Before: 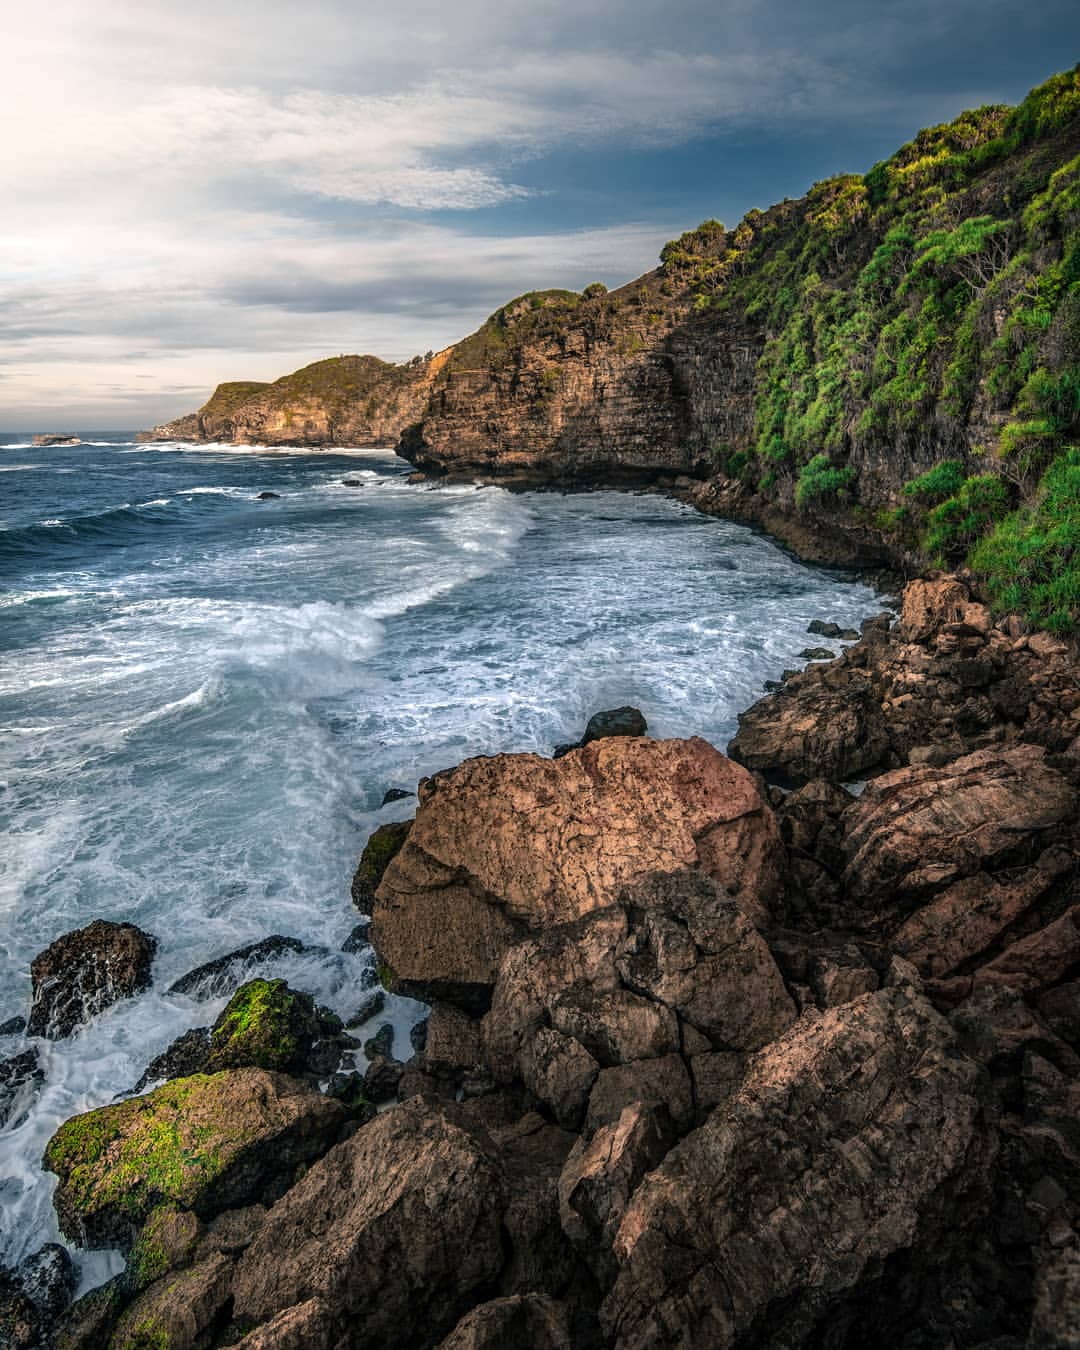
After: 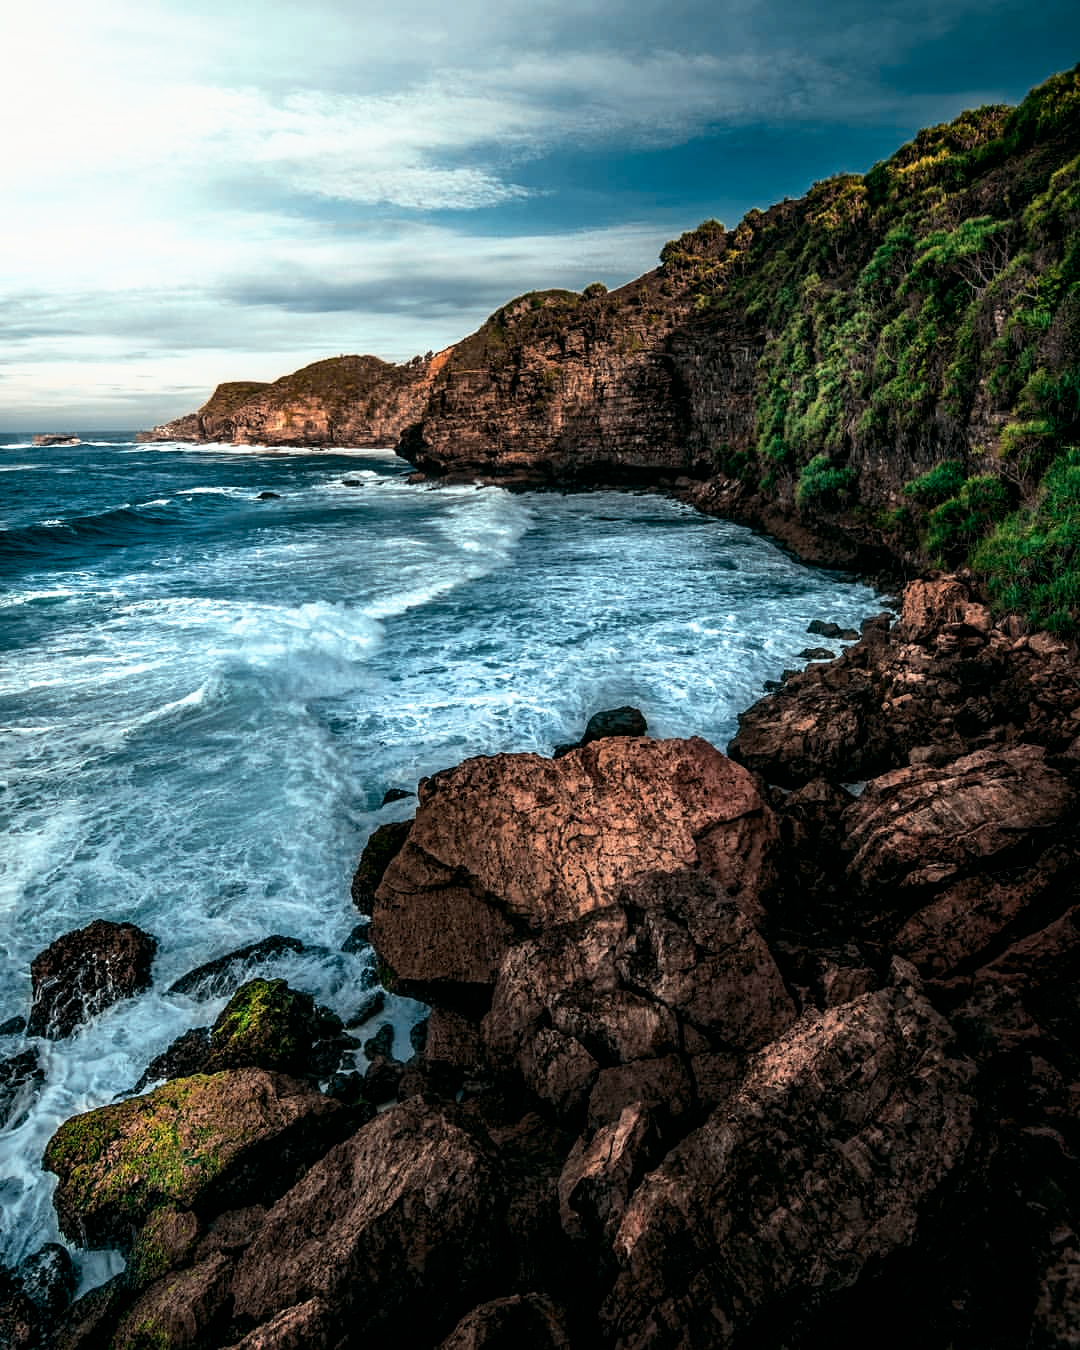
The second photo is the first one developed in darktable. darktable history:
color look up table: target L [88.56, 79.23, 67.41, 64.98, 51.47, 34.05, 198.16, 92.87, 90.31, 75.92, 72.6, 79.91, 64.22, 63.9, 63.77, 65.76, 54.19, 46.92, 49.72, 45.99, 35.88, 29.41, 85.87, 80.45, 80.4, 74.72, 53.17, 49.12, 49.66, 52.49, 44.62, 33.33, 26.6, 23.32, 23.91, 20.75, 17.67, 13.74, 11.53, 10.37, 81.47, 82.08, 81.11, 81.32, 81.32, 72.46, 66.29, 52.6, 45.04], target a [-9.023, -6.762, -17.91, -47.12, -39.51, -11, 0, -0.001, -9.677, 12.08, 11.6, -2.538, 35.97, 26.69, 15.95, -4.721, 36.41, 43.74, 41.02, 40.46, 35.56, 11.34, -9.62, -2.844, -6.696, -6.245, 0.883, 36.85, 21.18, -7.899, -0.645, 5.457, -0.971, 10.55, 10.62, -3.02, -3.873, -3.789, -4.414, -9.623, -8.969, -15.25, -9.604, -12.38, -11.42, -40.2, -27.08, -17.97, -11.81], target b [-3.768, -3.198, 42.22, 16.54, 20.37, 13.63, 0.001, 0.005, -3.476, 61.04, 58.57, -2.038, 52.78, 54.63, 11.96, -2.727, 47.31, 29.2, 5.564, 21.68, 24.18, 10.94, -3.357, -2.778, -3.471, -2.699, -23.27, -4.045, -22.71, -43.88, -1.824, -42.48, -2.115, -9.452, -37.38, -0.792, -2.013, -1.913, -1.031, -1.773, -4.288, -7.886, -5.514, -6.34, -8.586, -9.902, -28.22, -29.3, -24.68], num patches 49
tone curve: curves: ch0 [(0, 0) (0.003, 0) (0.011, 0.001) (0.025, 0.003) (0.044, 0.004) (0.069, 0.007) (0.1, 0.01) (0.136, 0.033) (0.177, 0.082) (0.224, 0.141) (0.277, 0.208) (0.335, 0.282) (0.399, 0.363) (0.468, 0.451) (0.543, 0.545) (0.623, 0.647) (0.709, 0.756) (0.801, 0.87) (0.898, 0.972) (1, 1)], preserve colors none
